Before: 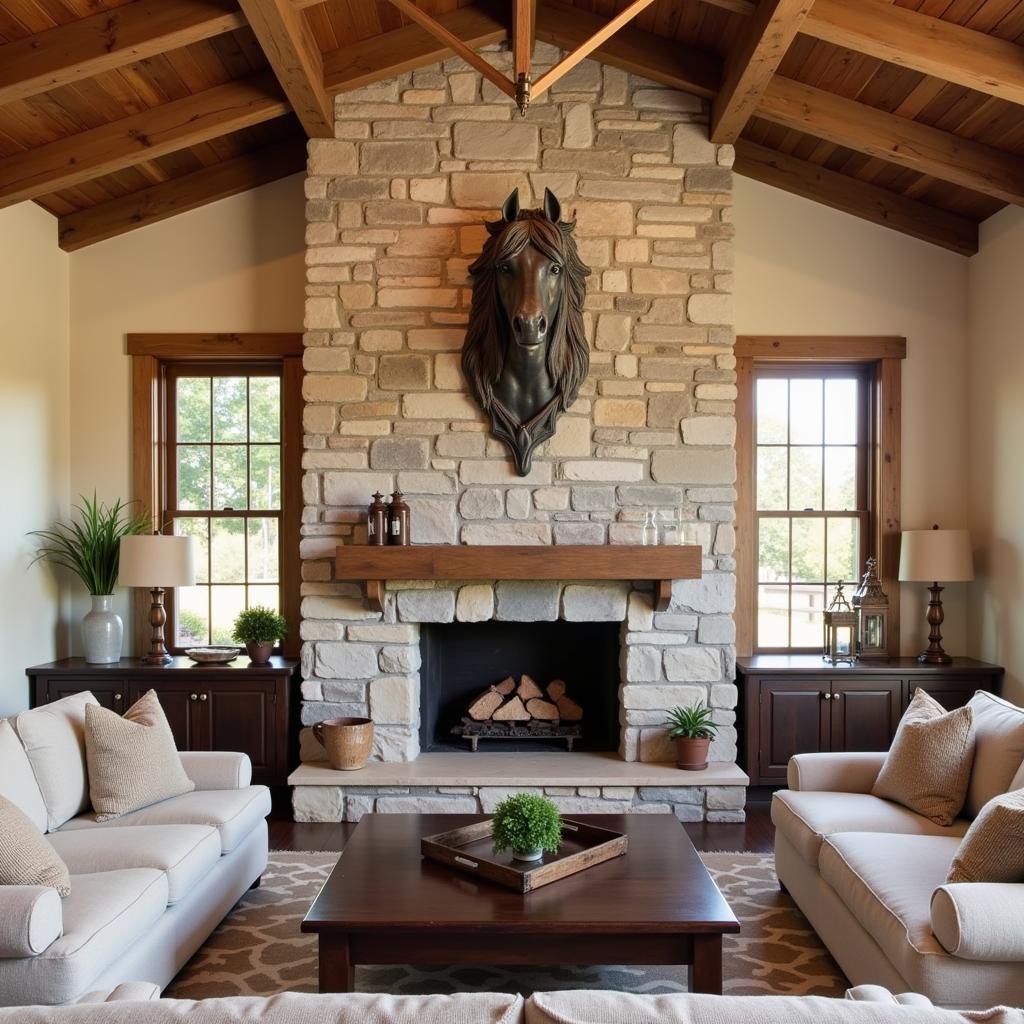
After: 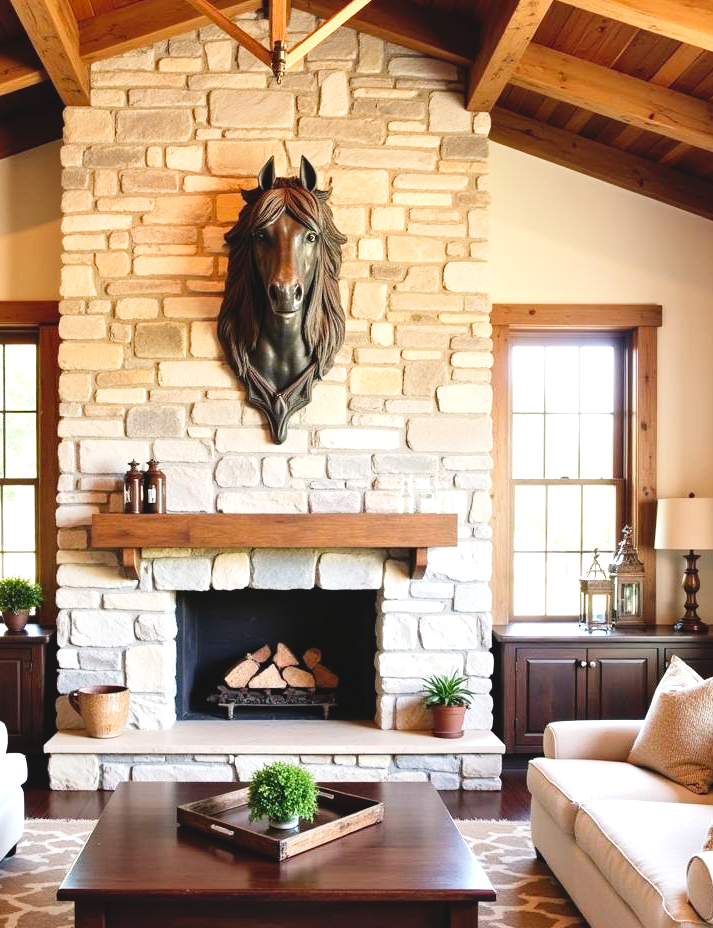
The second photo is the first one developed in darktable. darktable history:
exposure: black level correction 0, exposure 1.199 EV, compensate exposure bias true, compensate highlight preservation false
crop and rotate: left 23.857%, top 3.192%, right 6.468%, bottom 6.167%
tone curve: curves: ch0 [(0, 0.056) (0.049, 0.073) (0.155, 0.127) (0.33, 0.331) (0.432, 0.46) (0.601, 0.655) (0.843, 0.876) (1, 0.965)]; ch1 [(0, 0) (0.339, 0.334) (0.445, 0.419) (0.476, 0.454) (0.497, 0.494) (0.53, 0.511) (0.557, 0.549) (0.613, 0.614) (0.728, 0.729) (1, 1)]; ch2 [(0, 0) (0.327, 0.318) (0.417, 0.426) (0.46, 0.453) (0.502, 0.5) (0.526, 0.52) (0.54, 0.543) (0.606, 0.61) (0.74, 0.716) (1, 1)], preserve colors none
